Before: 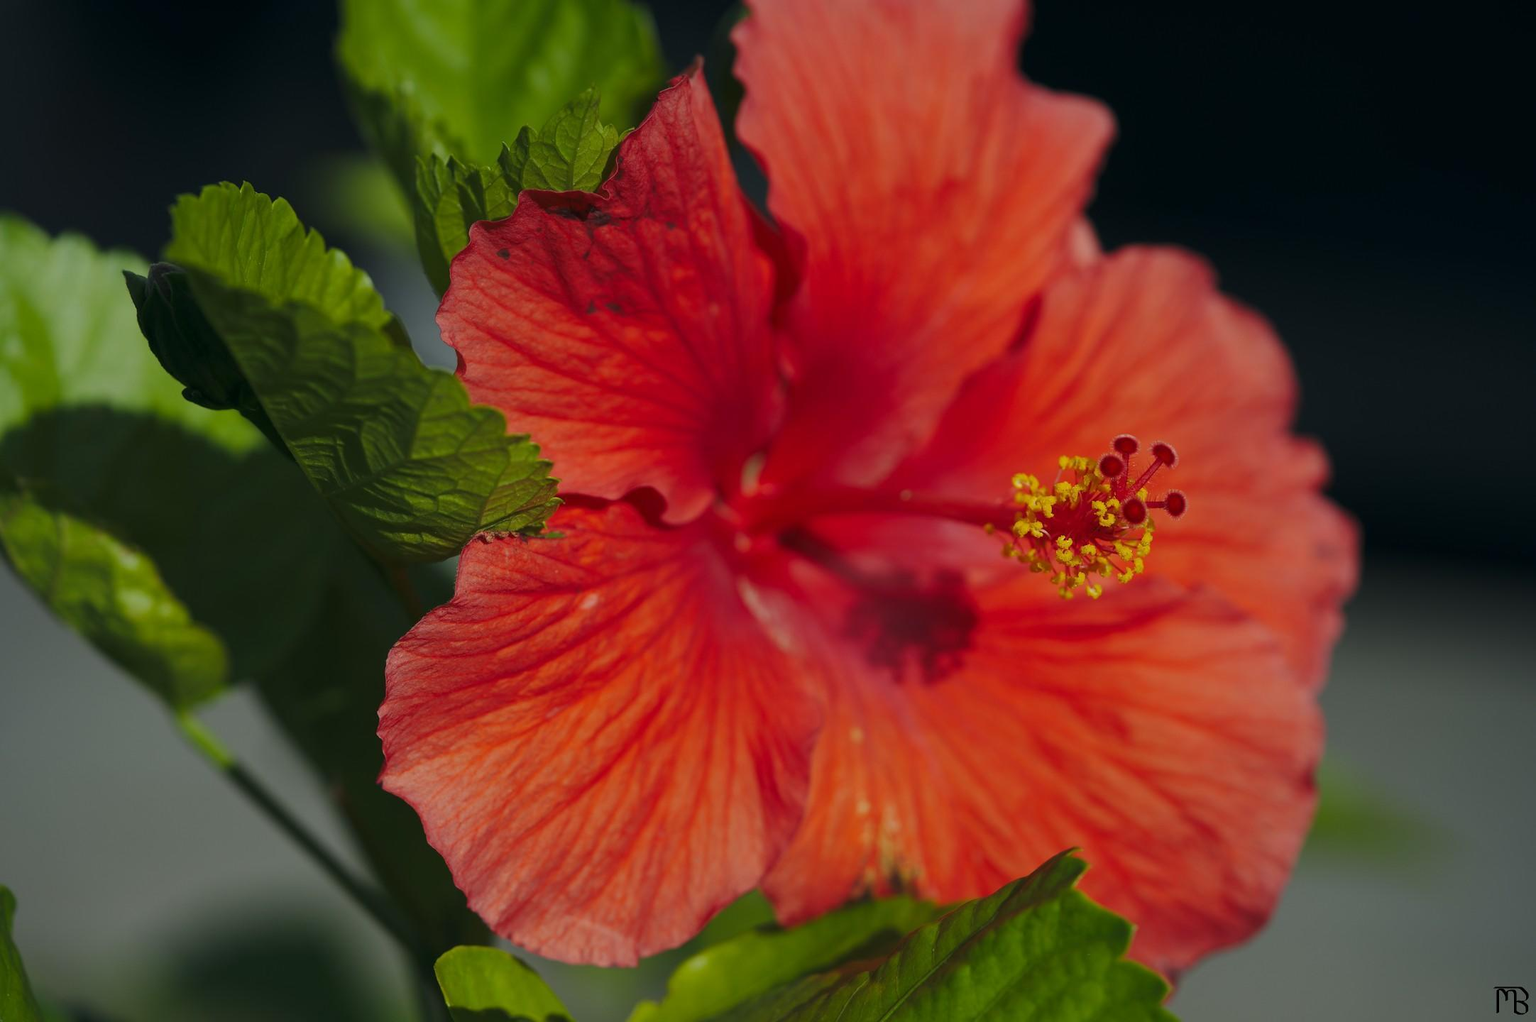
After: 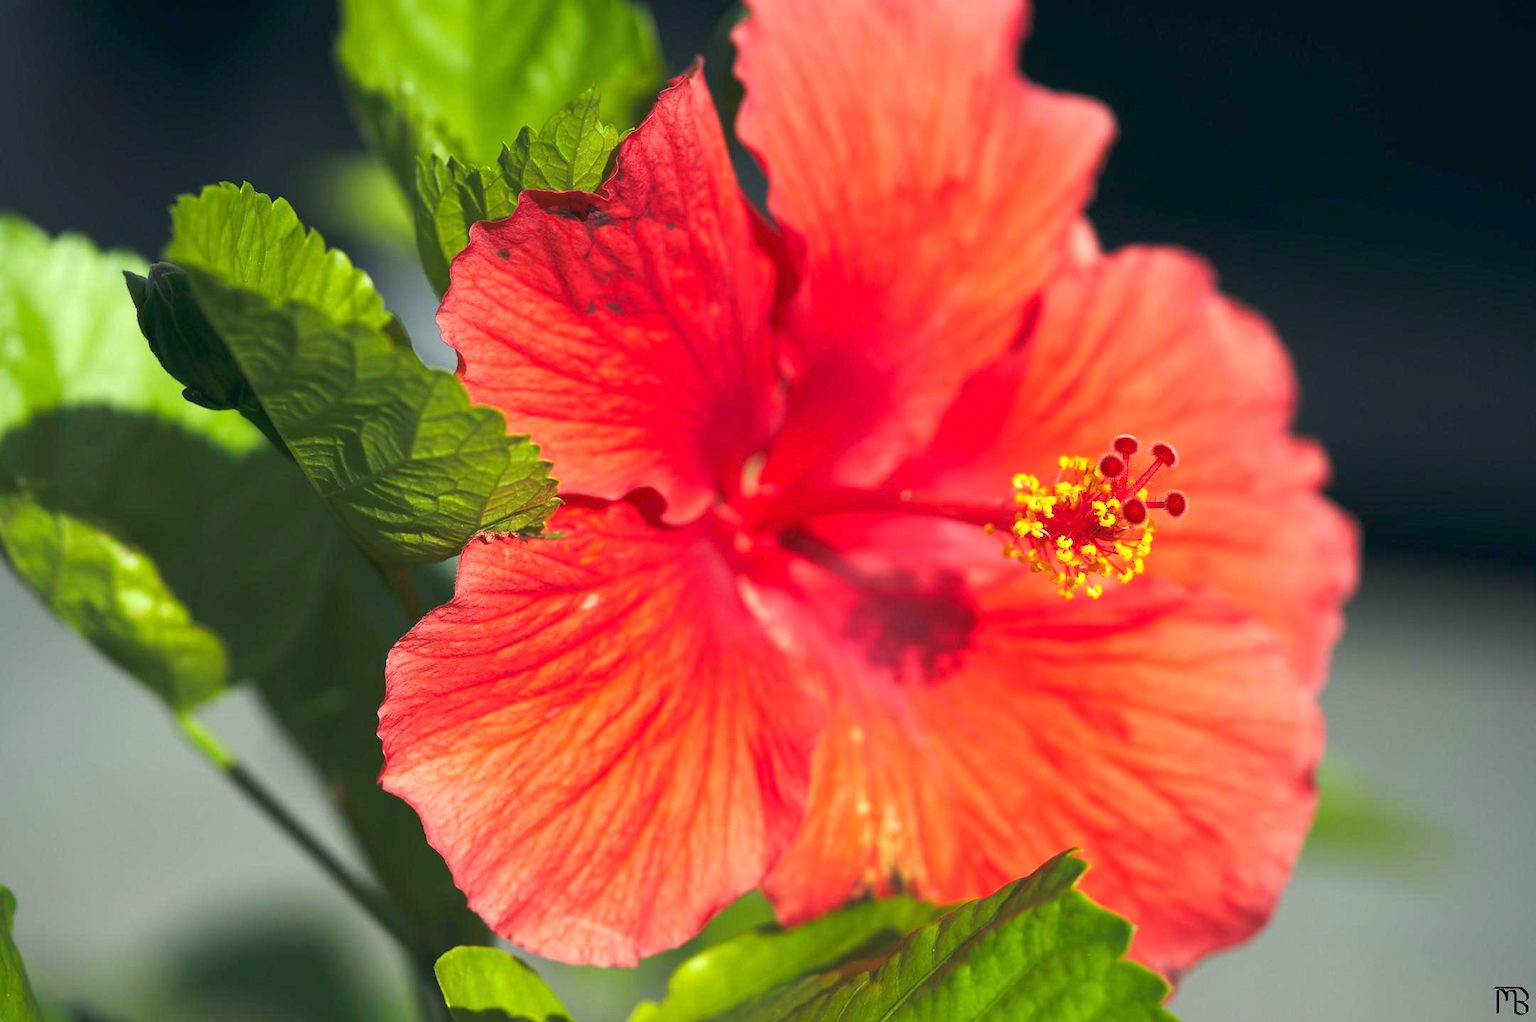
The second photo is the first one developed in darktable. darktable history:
exposure: exposure 1.487 EV, compensate highlight preservation false
